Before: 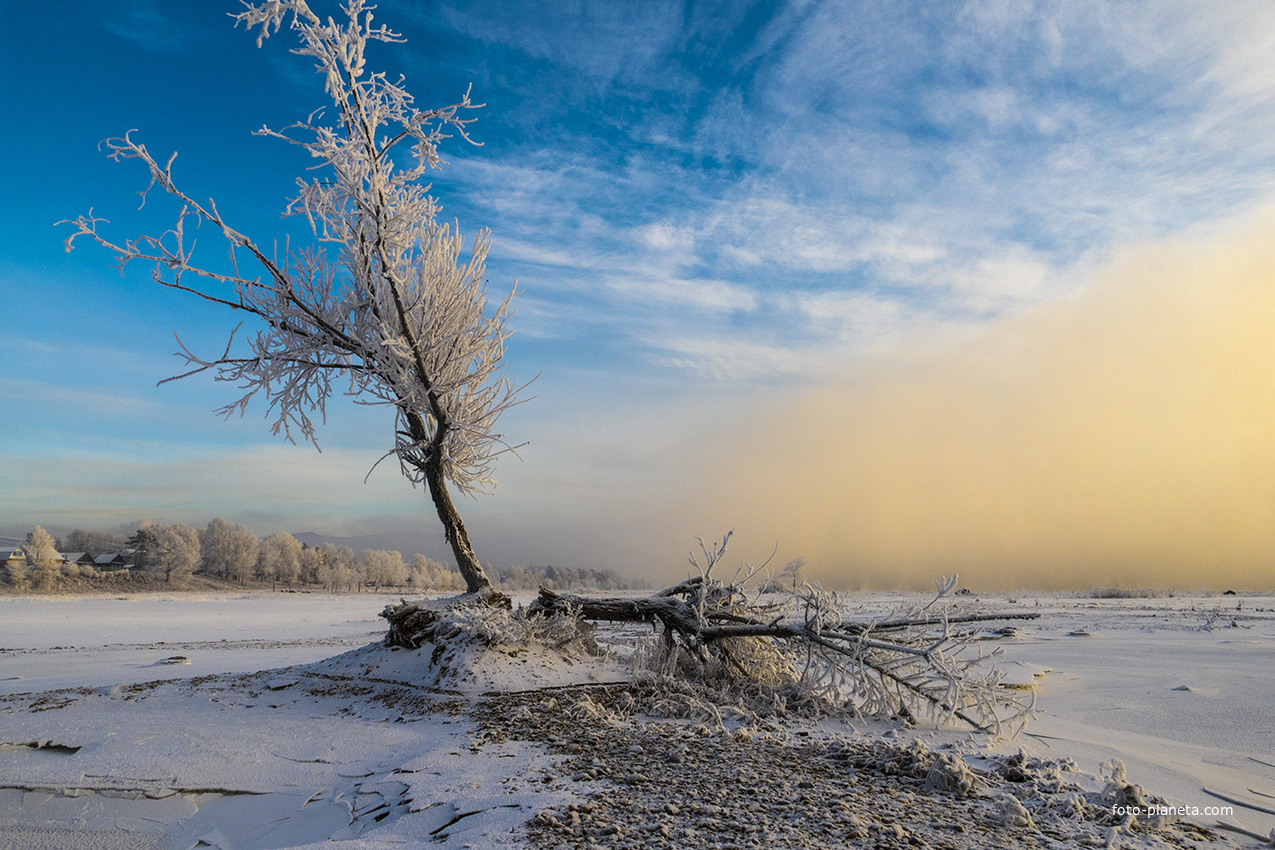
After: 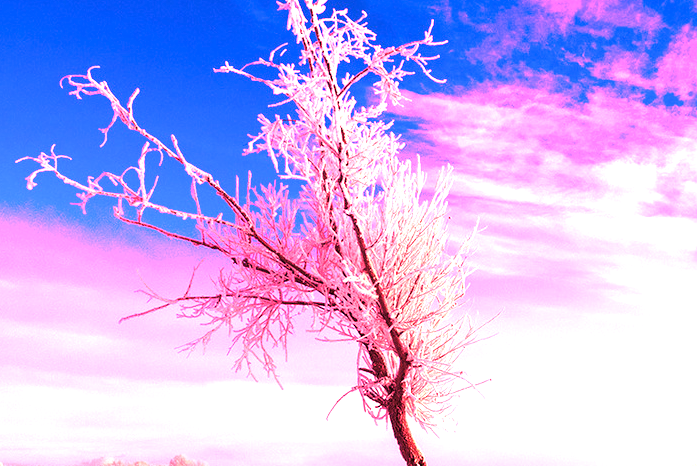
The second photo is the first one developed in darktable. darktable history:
crop and rotate: left 3.047%, top 7.509%, right 42.236%, bottom 37.598%
velvia: strength 56%
tone equalizer: on, module defaults
white balance: red 4.26, blue 1.802
